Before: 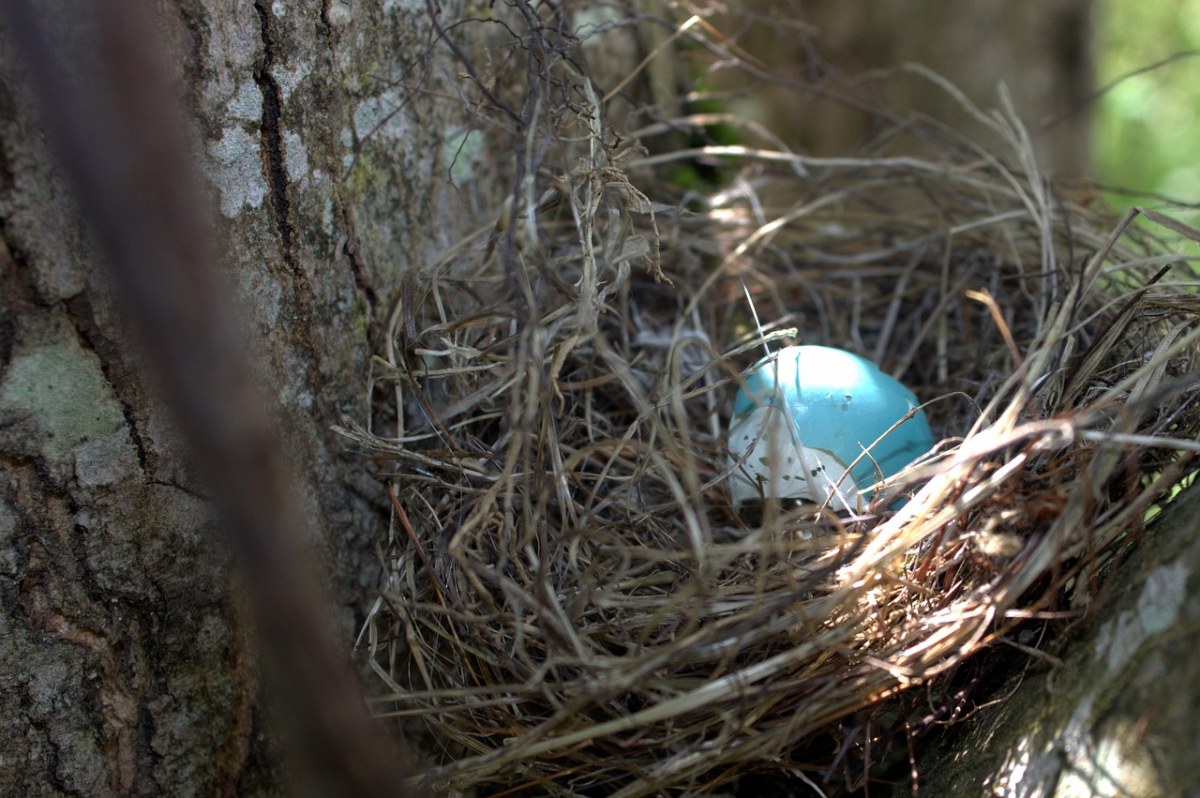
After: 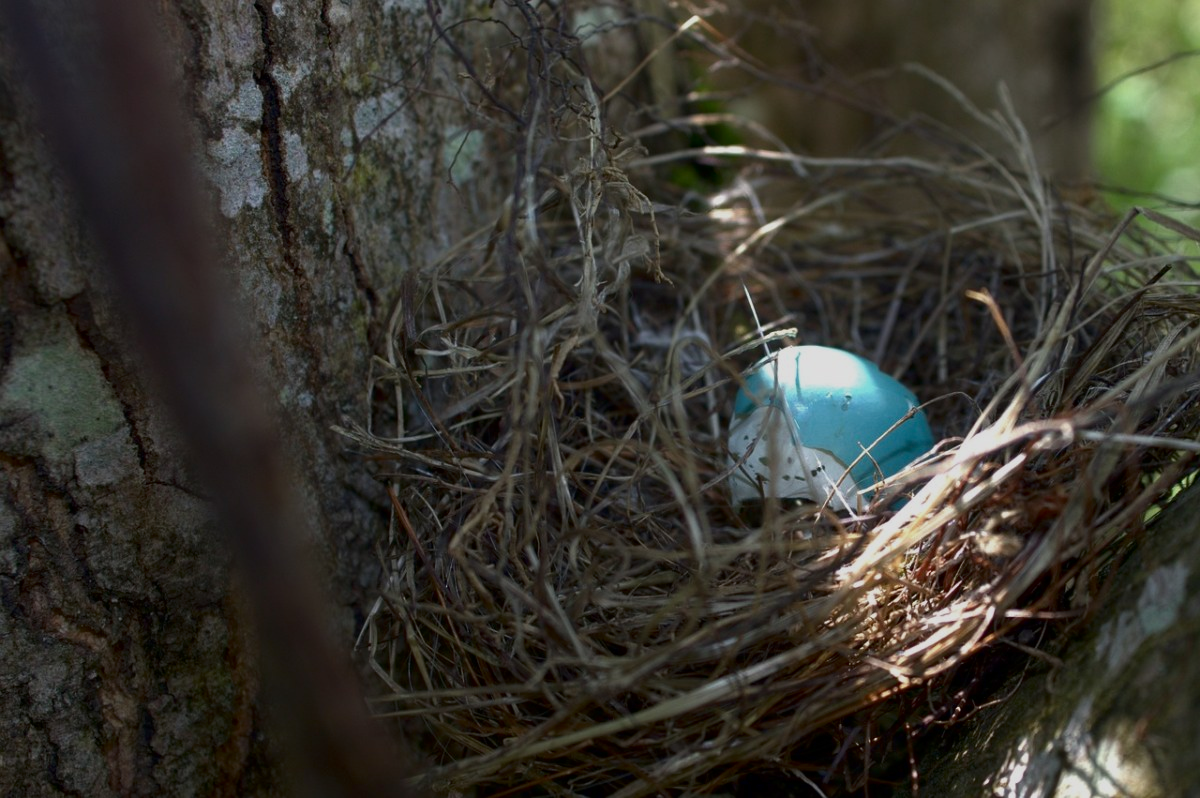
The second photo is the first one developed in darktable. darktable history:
contrast brightness saturation: brightness -0.2, saturation 0.08
color balance: contrast -15%
